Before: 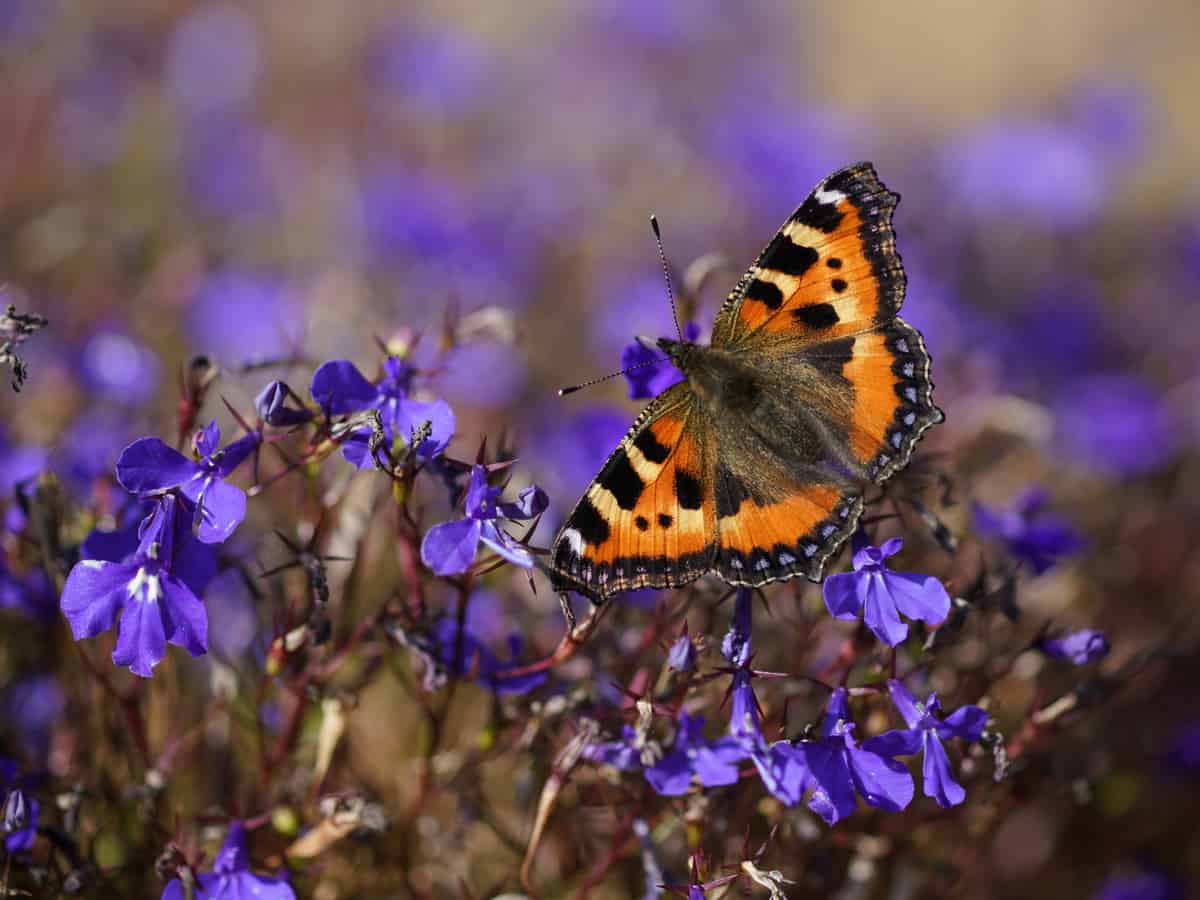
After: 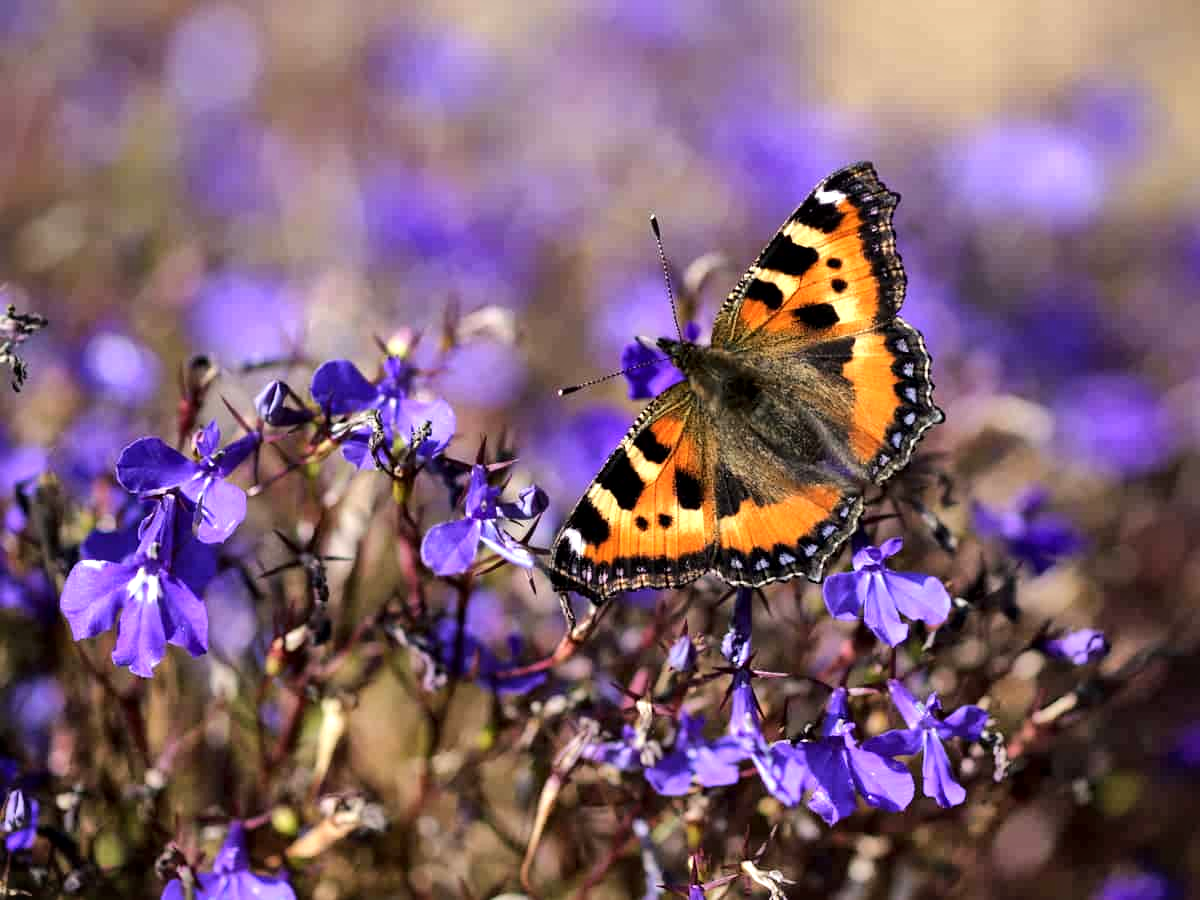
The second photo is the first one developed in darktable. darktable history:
local contrast: mode bilateral grid, contrast 21, coarseness 50, detail 150%, midtone range 0.2
shadows and highlights: shadows 49.03, highlights -42.17, soften with gaussian
tone equalizer: -8 EV -0.741 EV, -7 EV -0.687 EV, -6 EV -0.569 EV, -5 EV -0.399 EV, -3 EV 0.381 EV, -2 EV 0.6 EV, -1 EV 0.68 EV, +0 EV 0.774 EV
